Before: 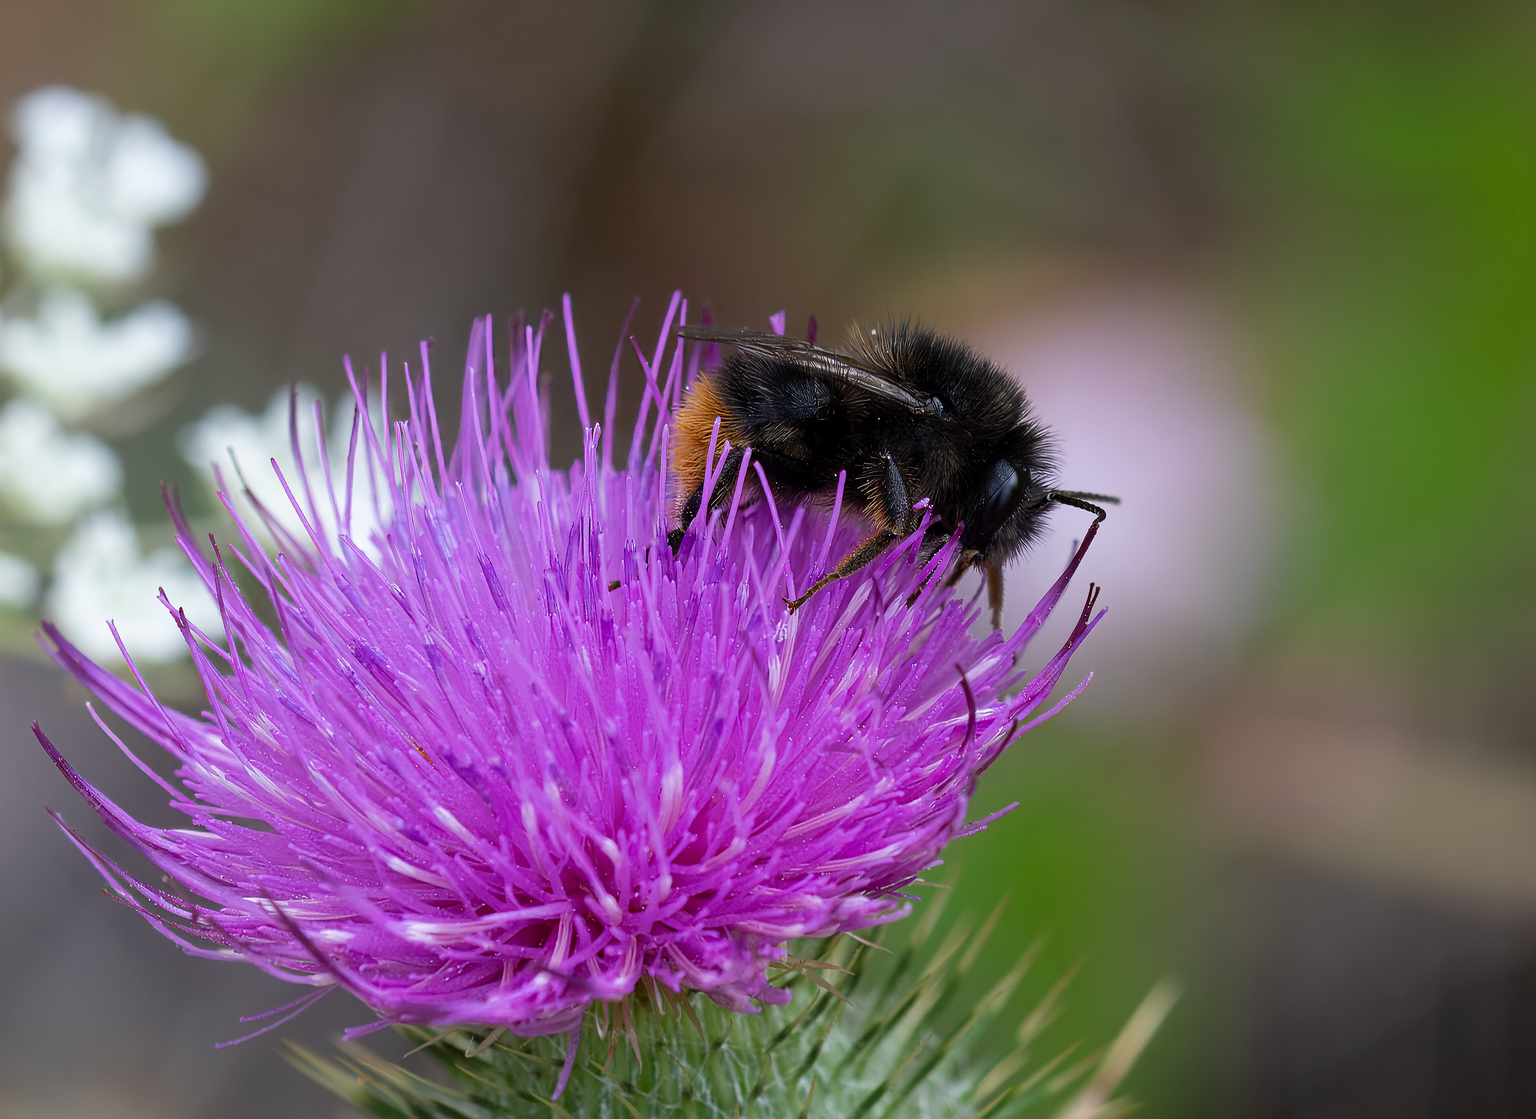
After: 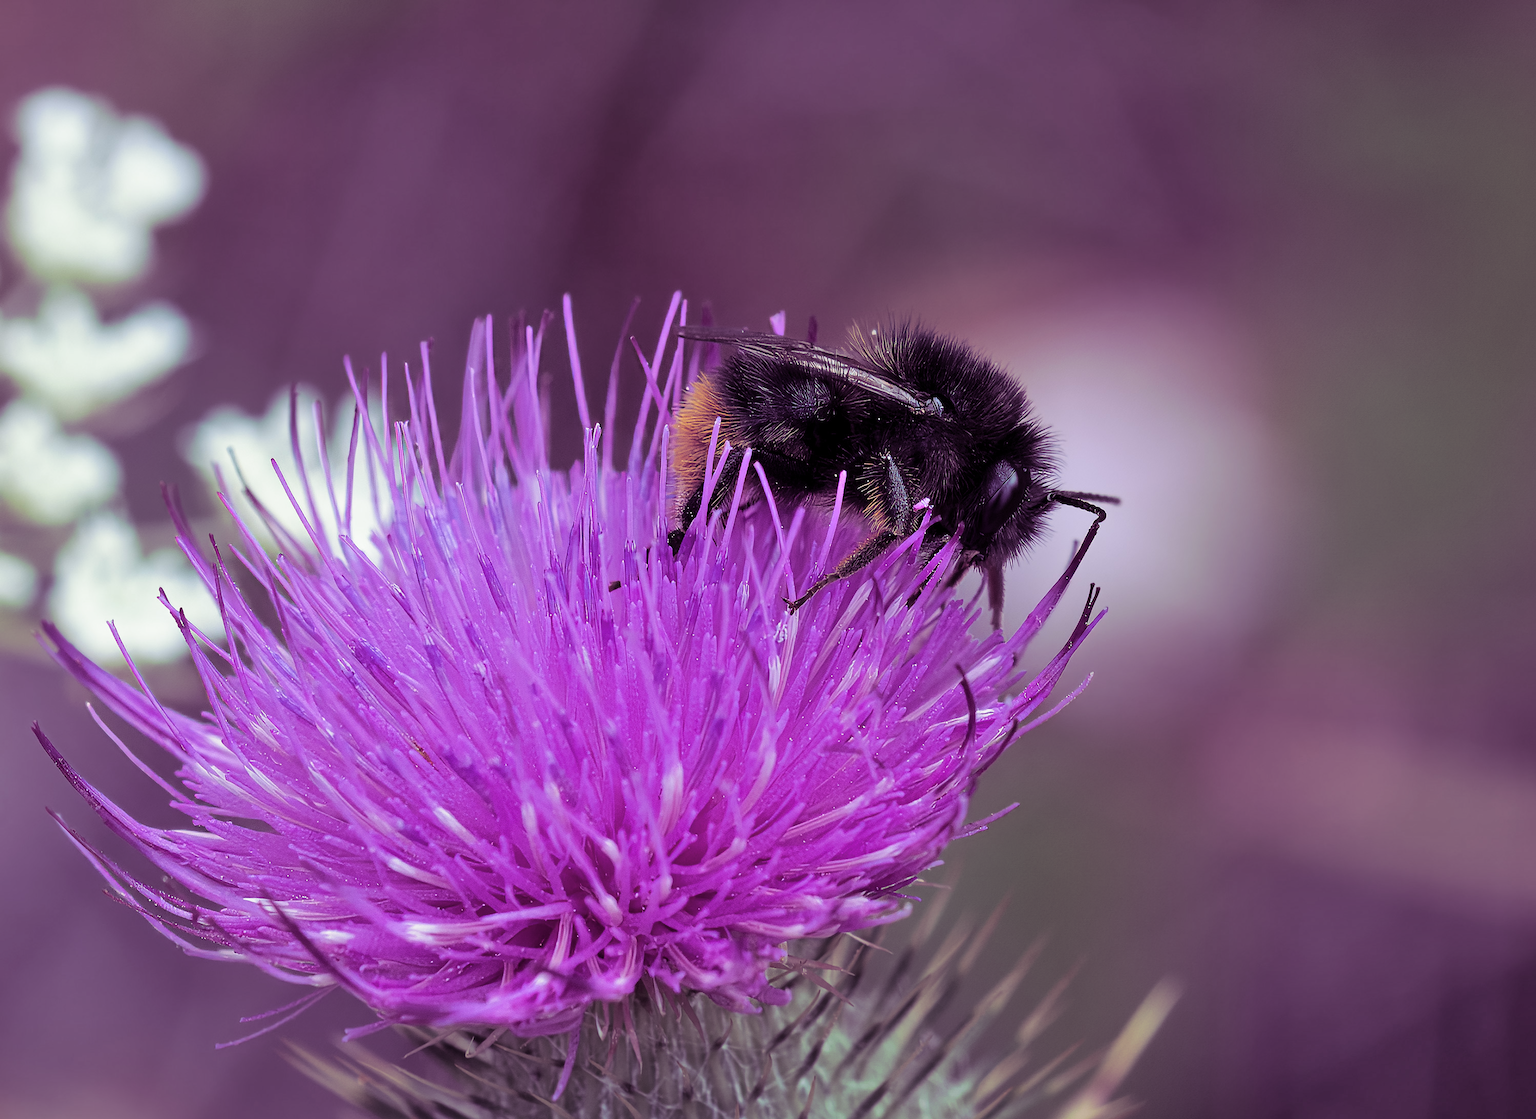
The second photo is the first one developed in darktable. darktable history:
shadows and highlights: shadows 52.34, highlights -28.23, soften with gaussian
split-toning: shadows › hue 277.2°, shadows › saturation 0.74
